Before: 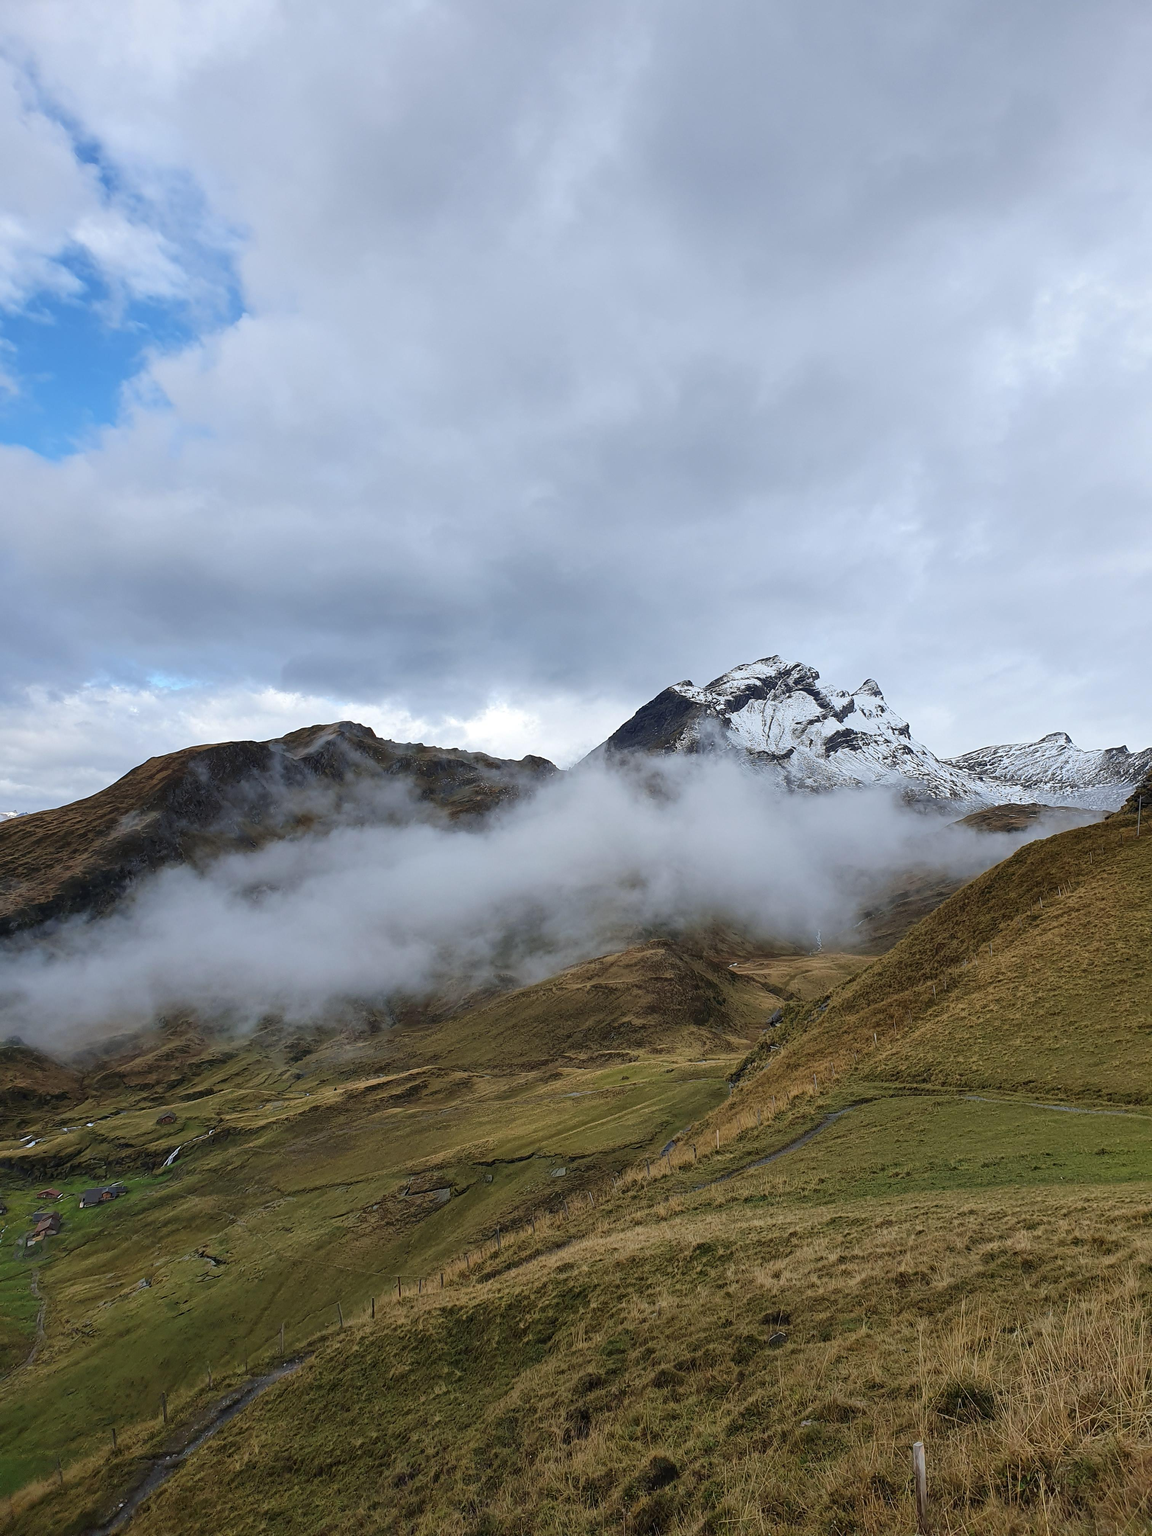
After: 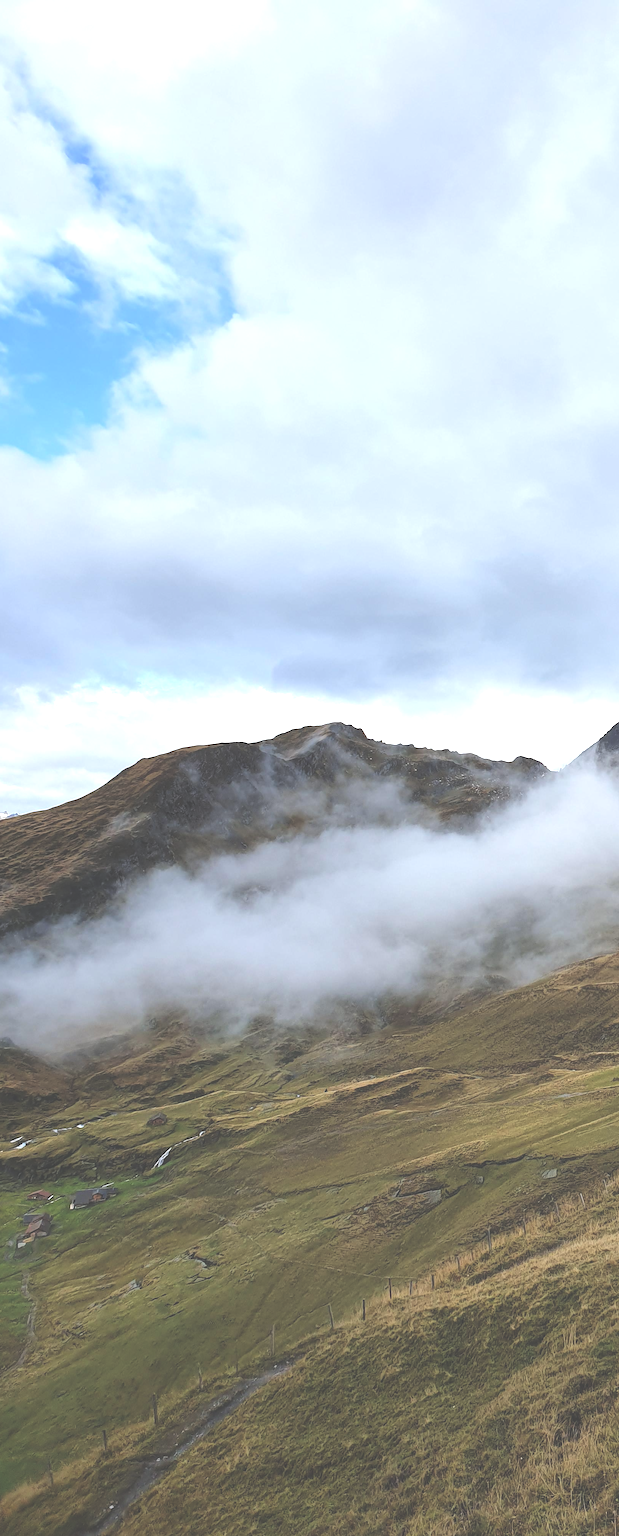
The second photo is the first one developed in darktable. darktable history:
exposure: black level correction -0.04, exposure 0.061 EV, compensate exposure bias true, compensate highlight preservation false
crop: left 0.881%, right 45.379%, bottom 0.091%
tone equalizer: -8 EV -0.784 EV, -7 EV -0.718 EV, -6 EV -0.637 EV, -5 EV -0.374 EV, -3 EV 0.401 EV, -2 EV 0.6 EV, -1 EV 0.691 EV, +0 EV 0.738 EV
